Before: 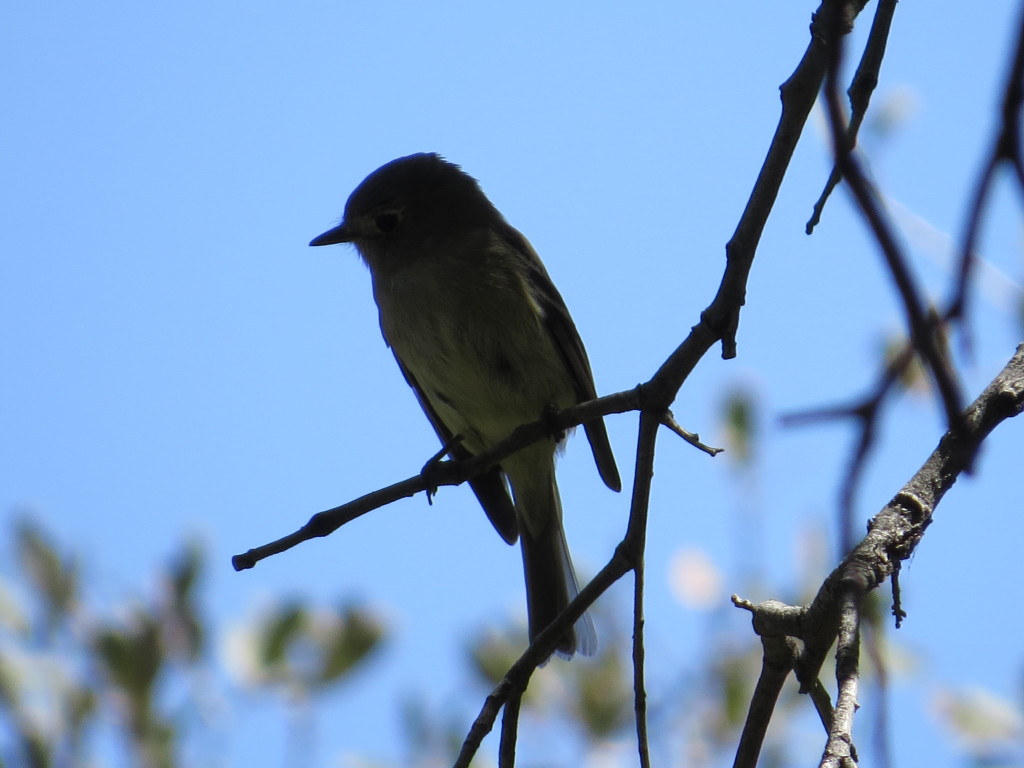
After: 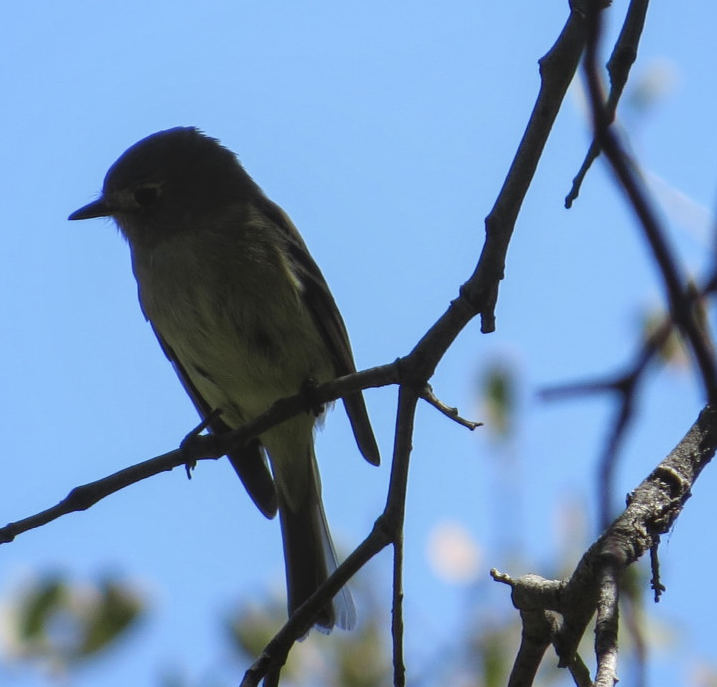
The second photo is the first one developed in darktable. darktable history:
local contrast: detail 110%
crop and rotate: left 23.602%, top 3.407%, right 6.369%, bottom 7.096%
